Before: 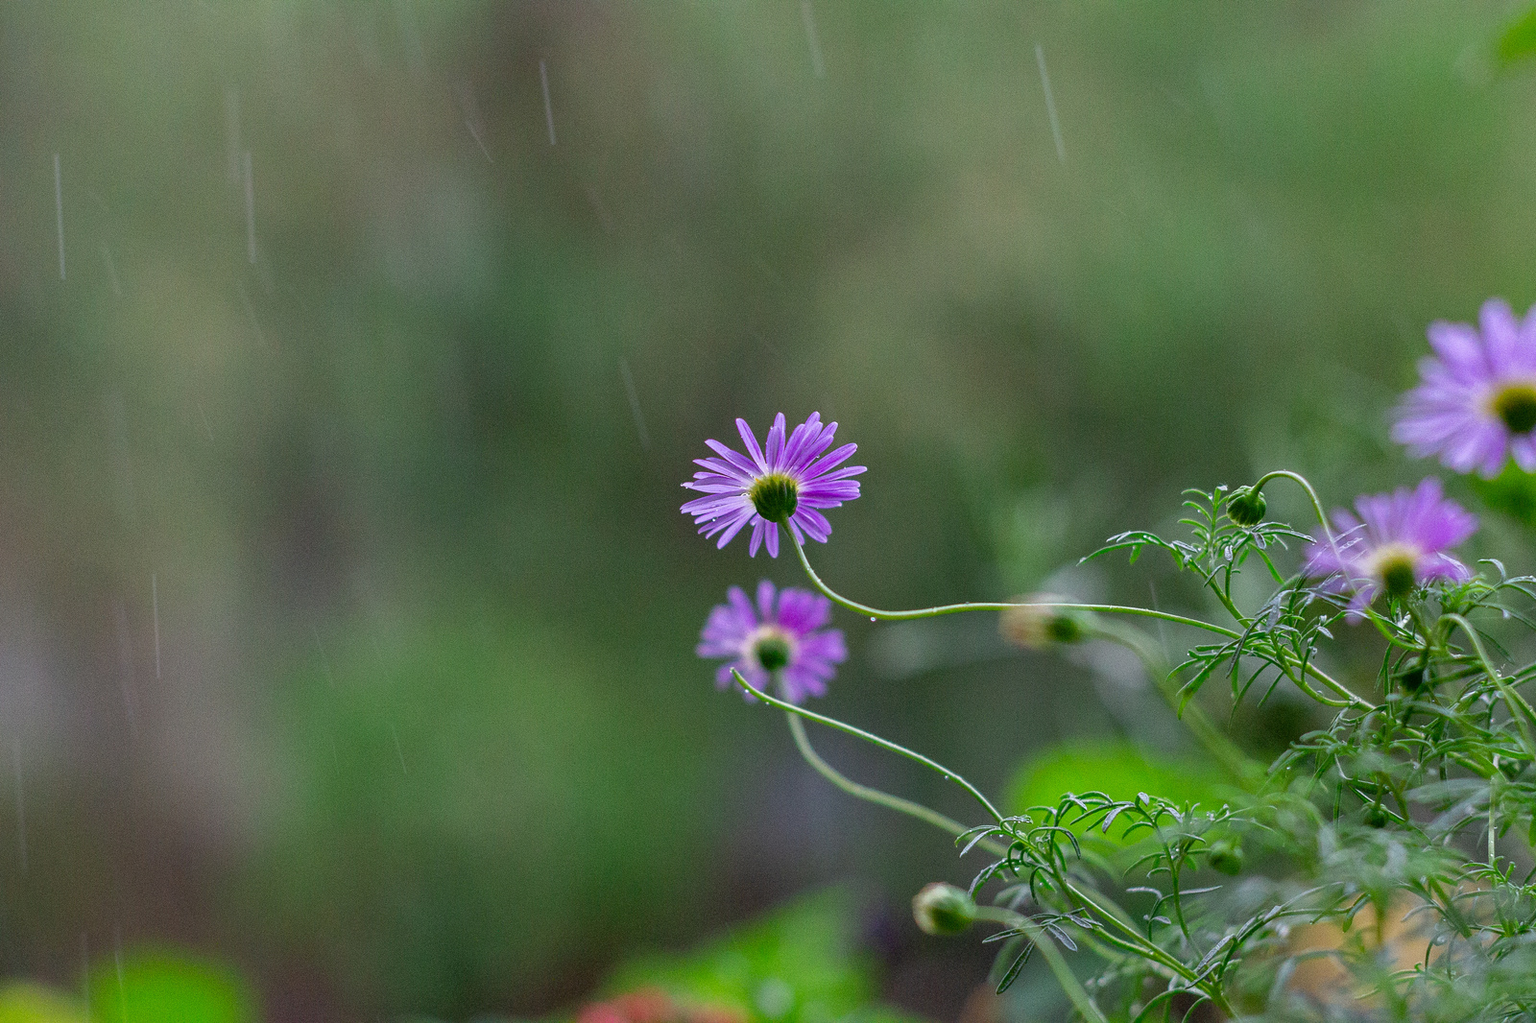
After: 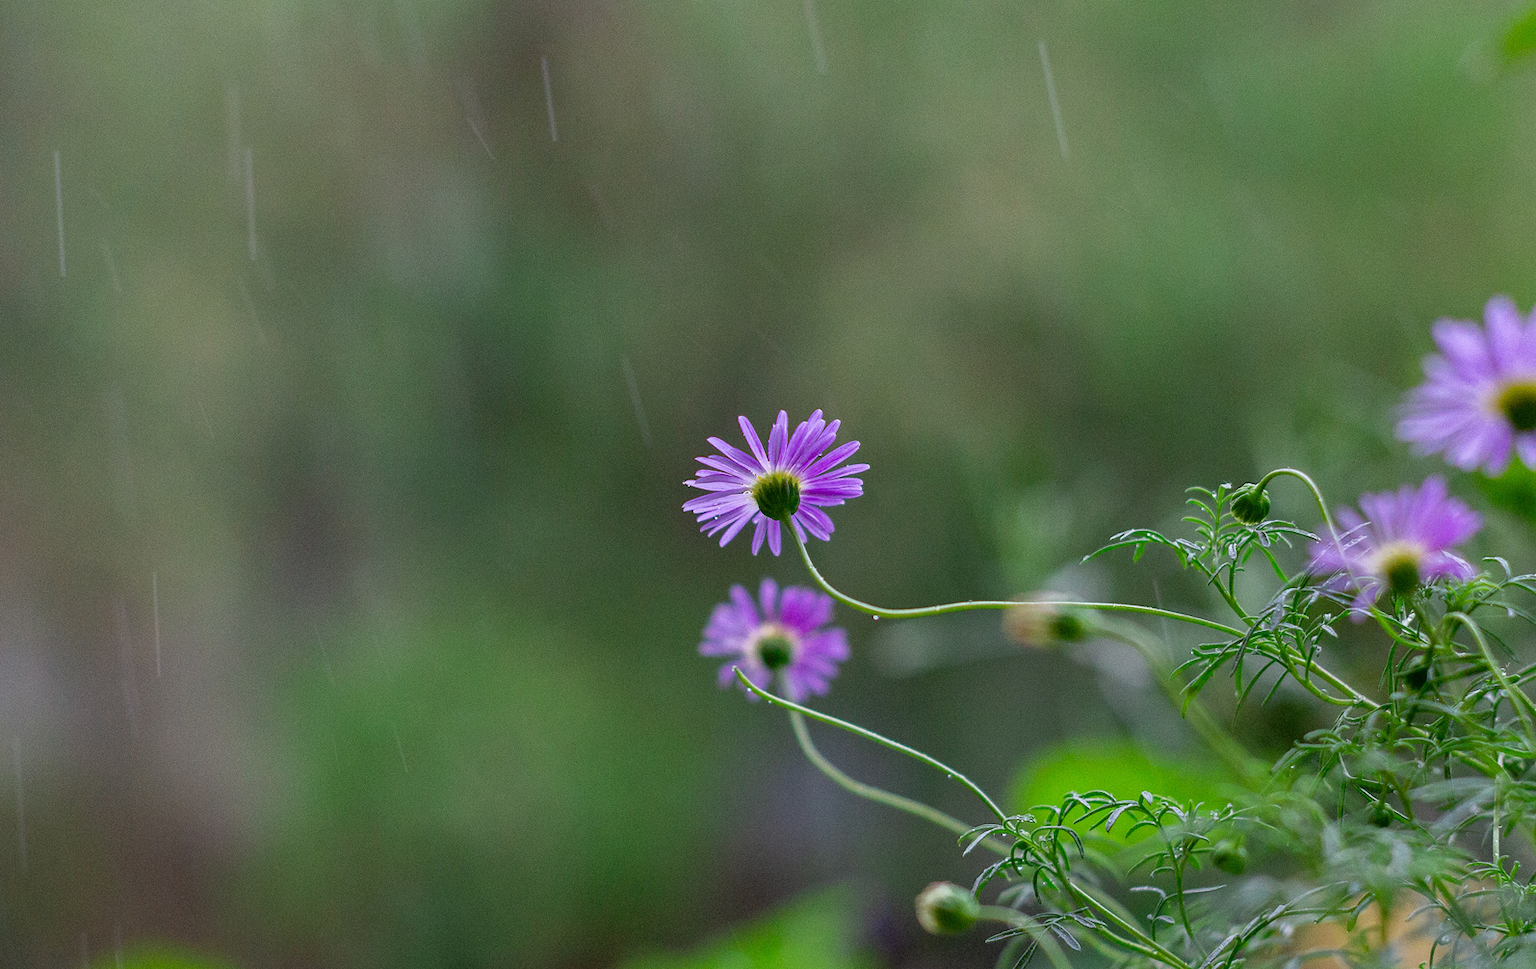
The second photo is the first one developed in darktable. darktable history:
crop: top 0.432%, right 0.255%, bottom 5.088%
